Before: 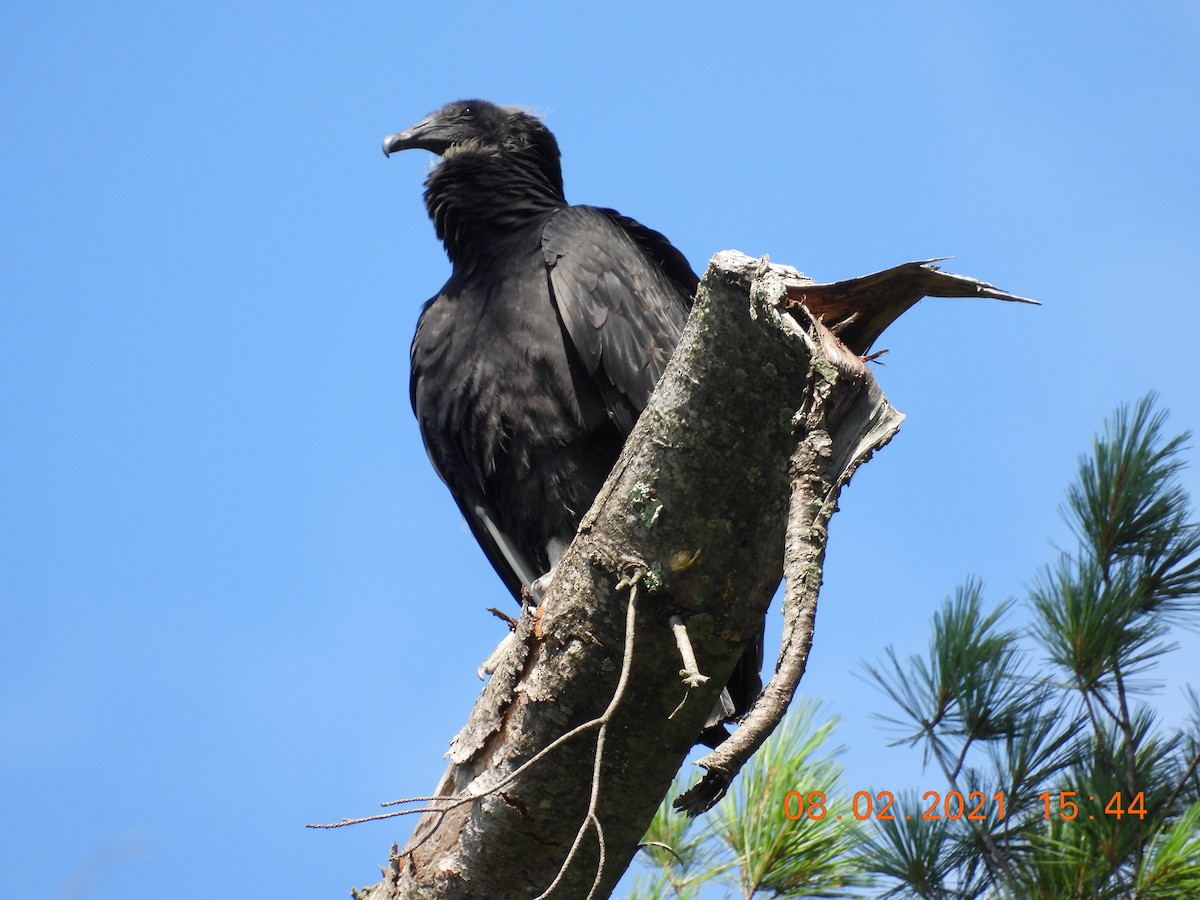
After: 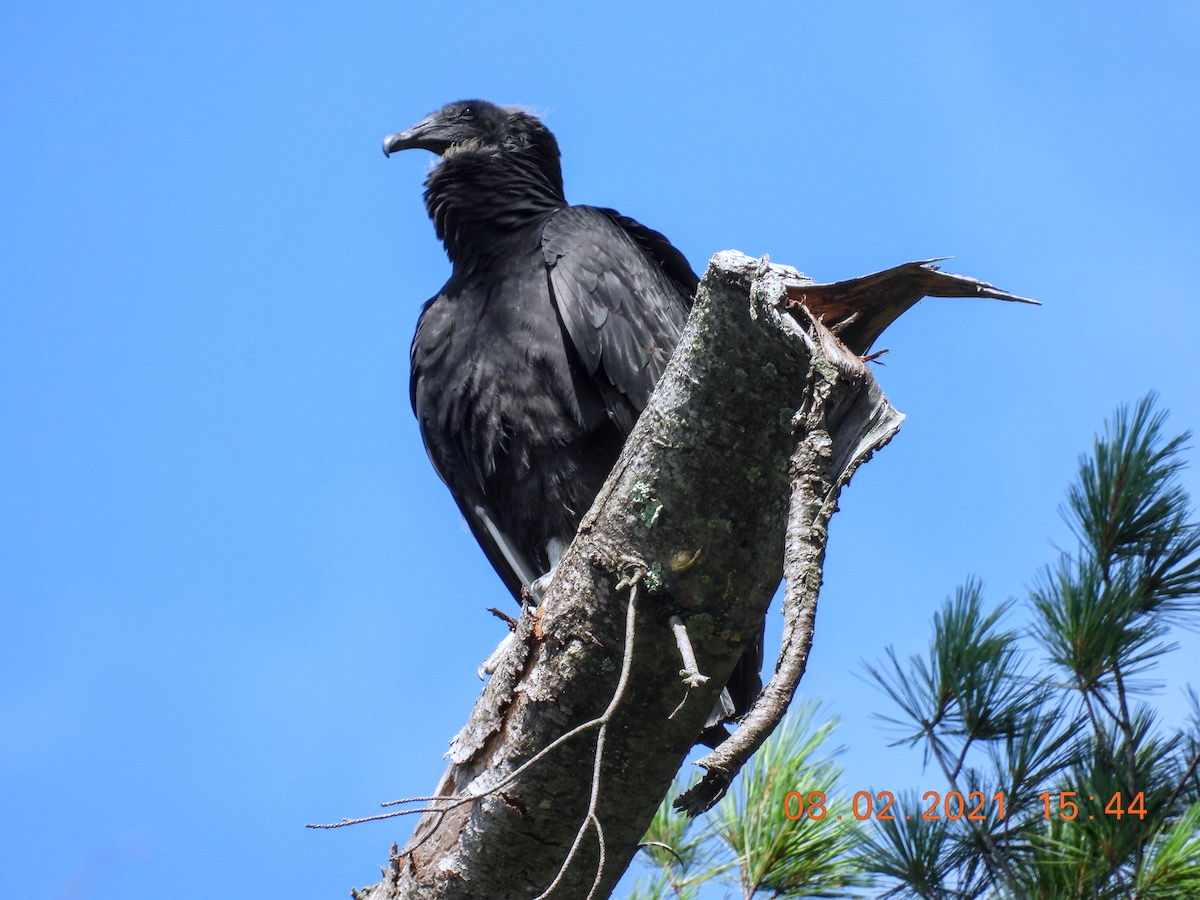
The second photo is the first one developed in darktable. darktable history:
local contrast: on, module defaults
color calibration: illuminant as shot in camera, x 0.366, y 0.378, temperature 4425.7 K, saturation algorithm version 1 (2020)
